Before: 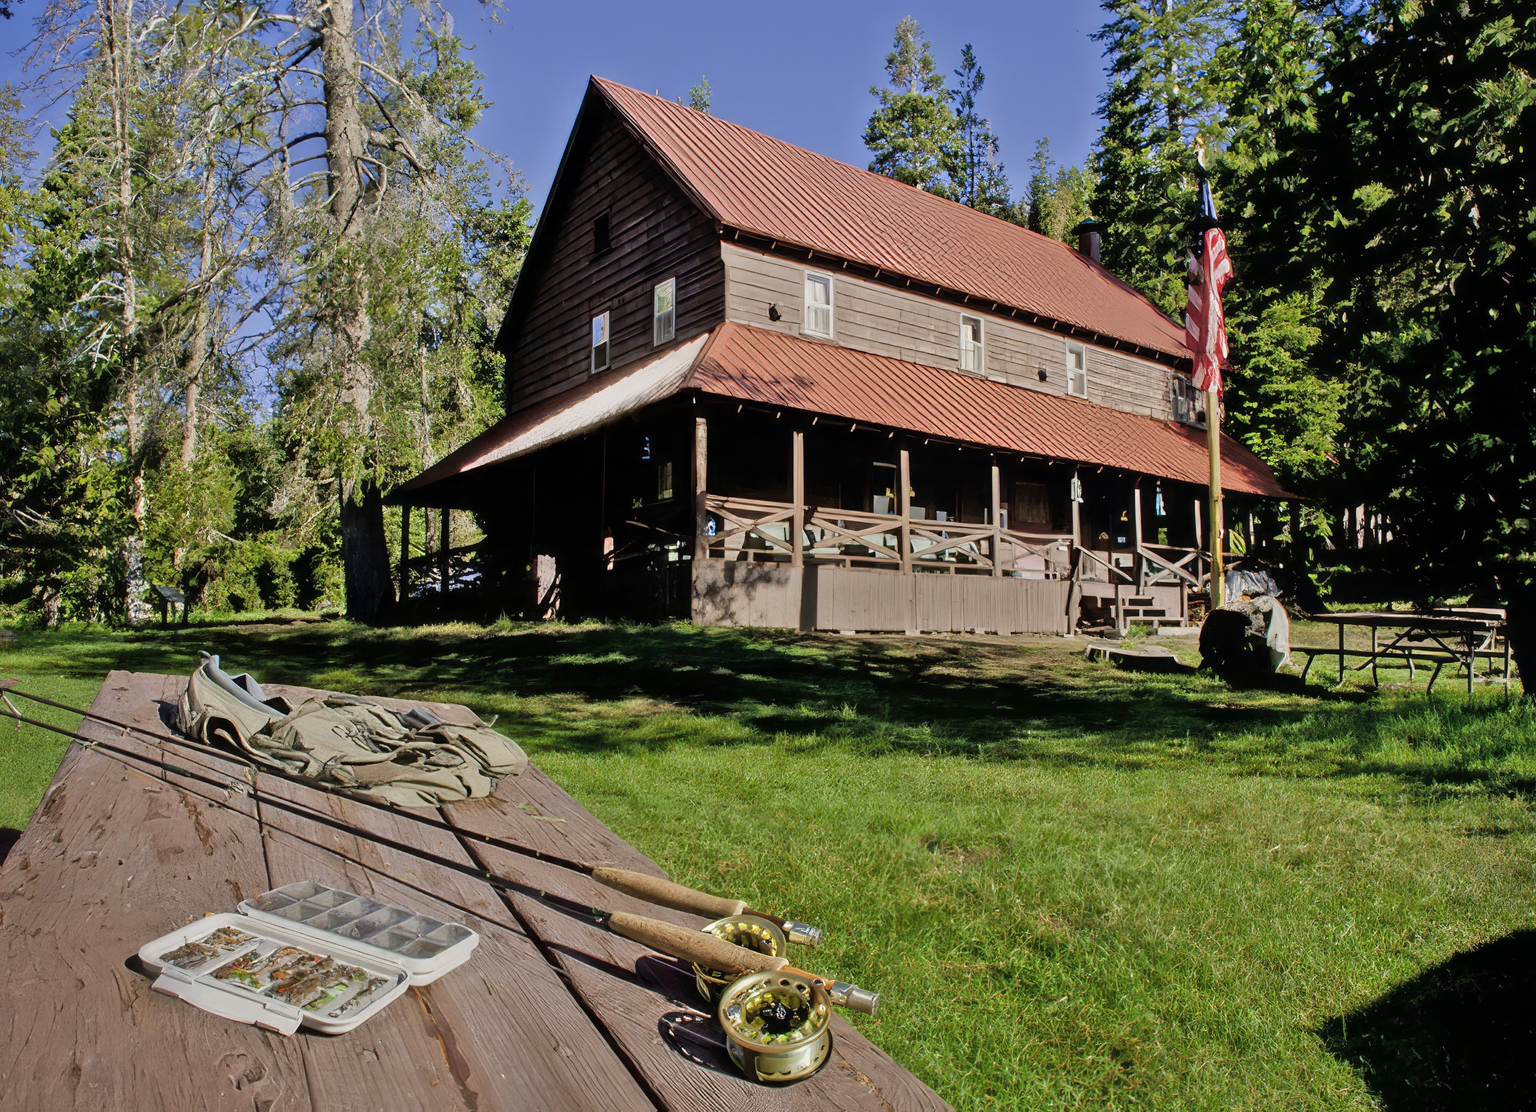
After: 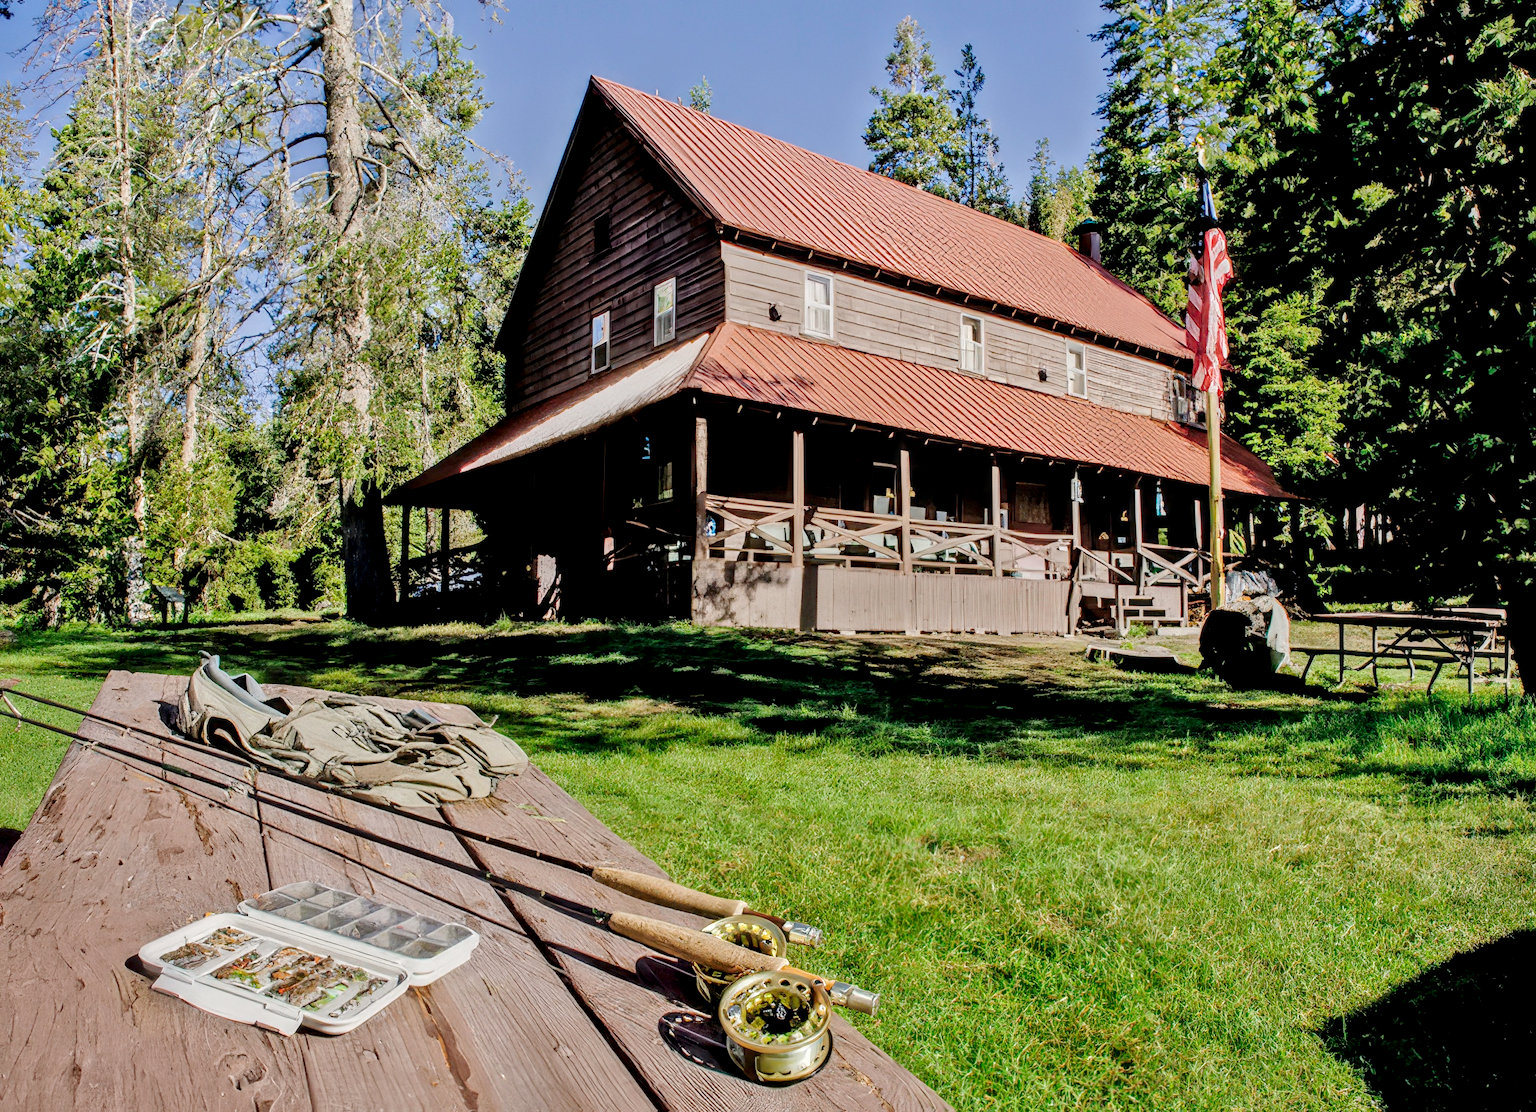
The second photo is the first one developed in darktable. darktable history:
local contrast: highlights 40%, shadows 60%, detail 136%, midtone range 0.514
base curve: curves: ch0 [(0, 0) (0.158, 0.273) (0.879, 0.895) (1, 1)], preserve colors none
